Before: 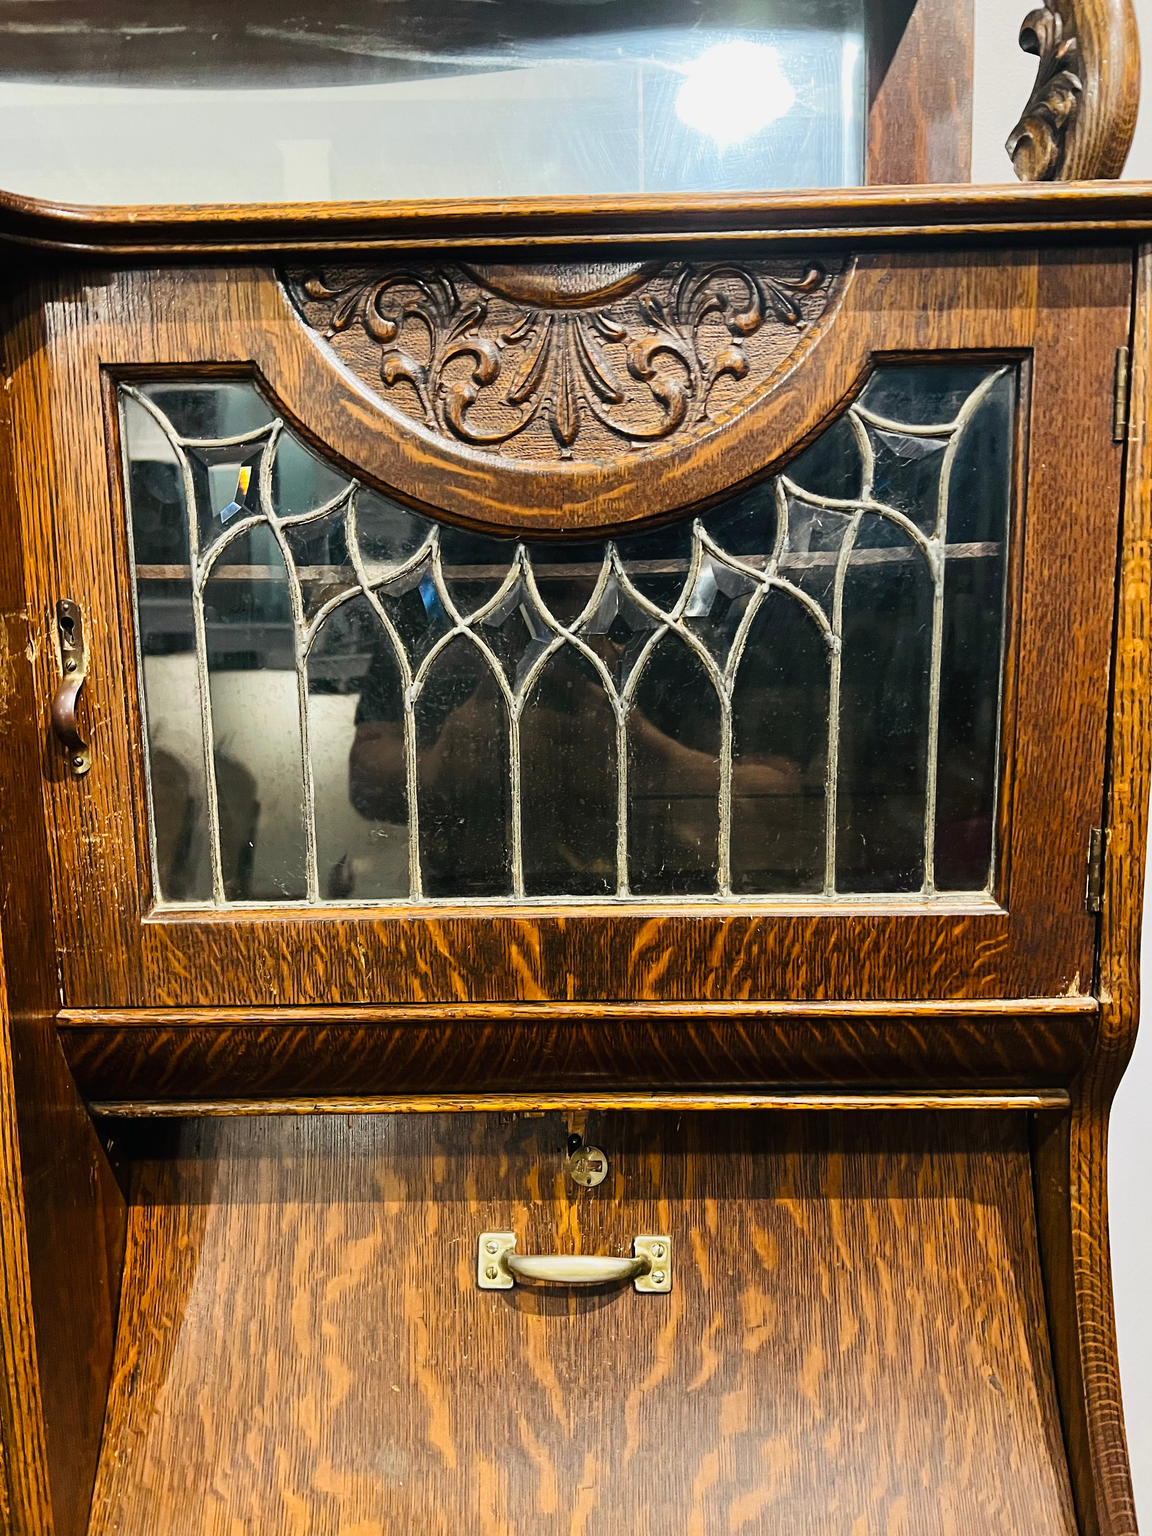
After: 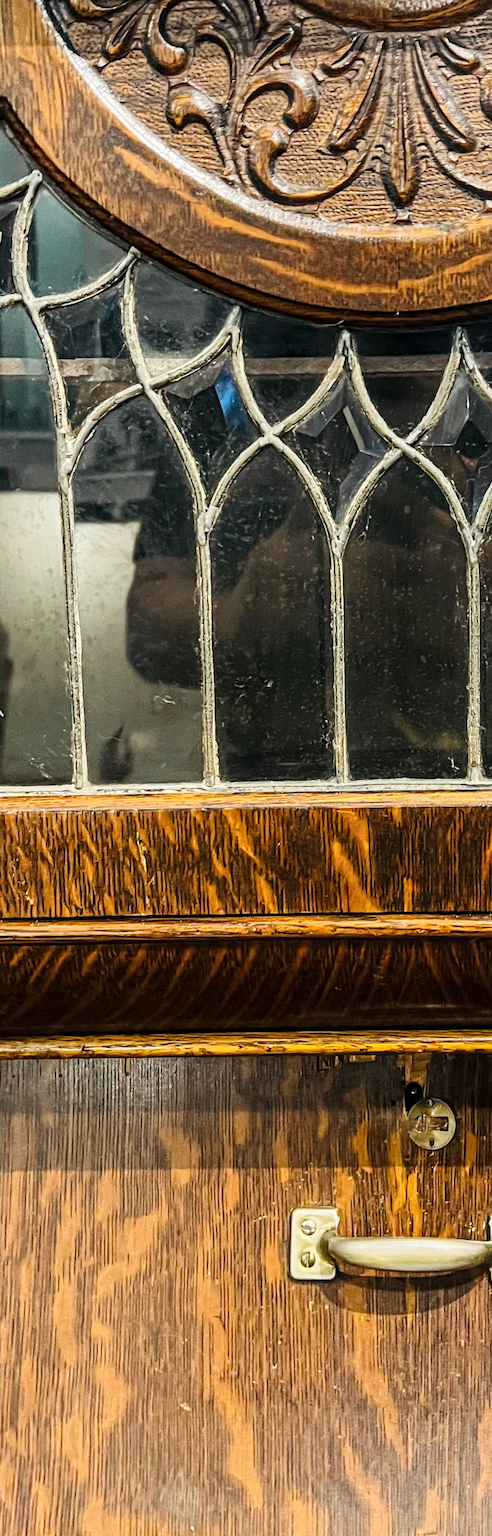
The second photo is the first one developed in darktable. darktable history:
crop and rotate: left 21.77%, top 18.528%, right 44.676%, bottom 2.997%
local contrast: on, module defaults
